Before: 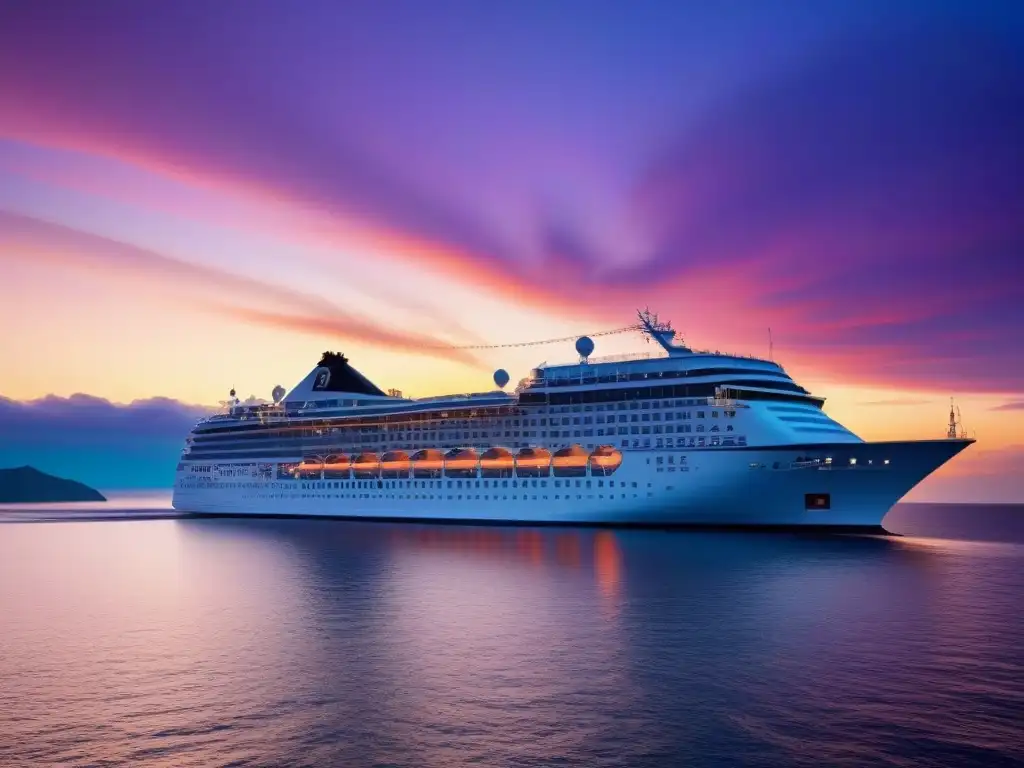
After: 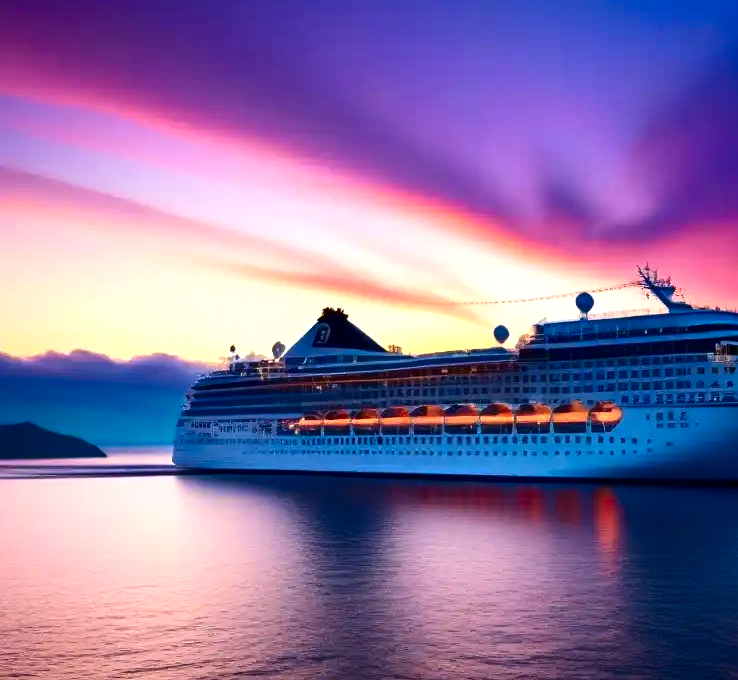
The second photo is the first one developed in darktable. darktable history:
crop: top 5.801%, right 27.864%, bottom 5.636%
exposure: black level correction 0, exposure 0.5 EV, compensate exposure bias true, compensate highlight preservation false
contrast brightness saturation: contrast 0.195, brightness -0.225, saturation 0.12
velvia: on, module defaults
